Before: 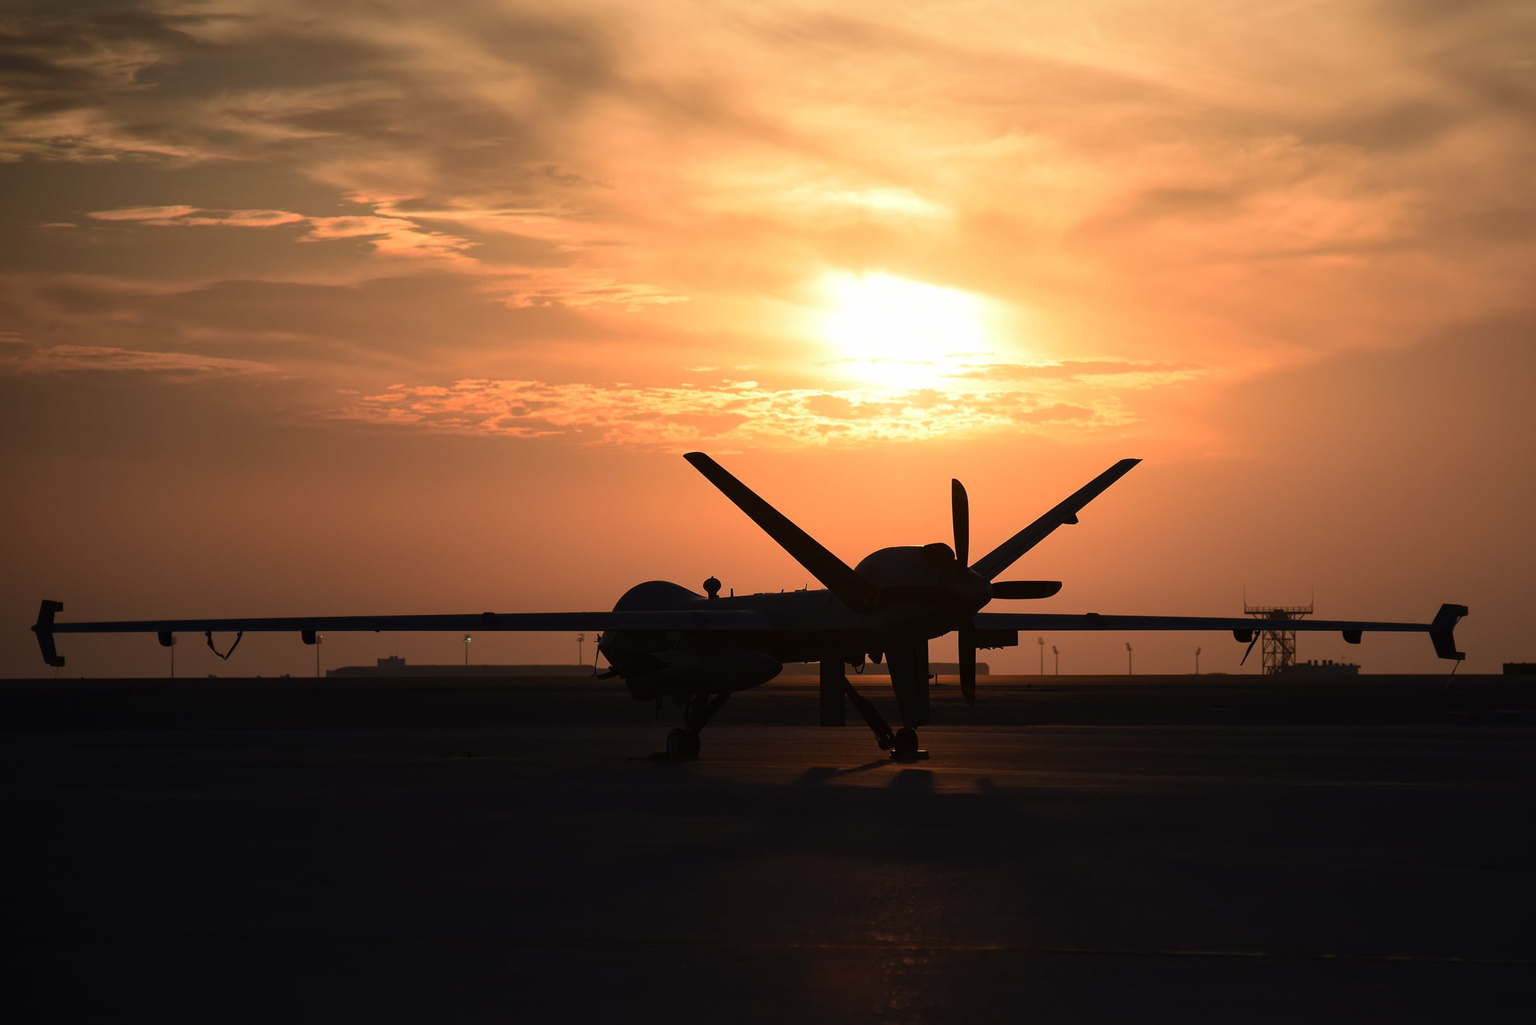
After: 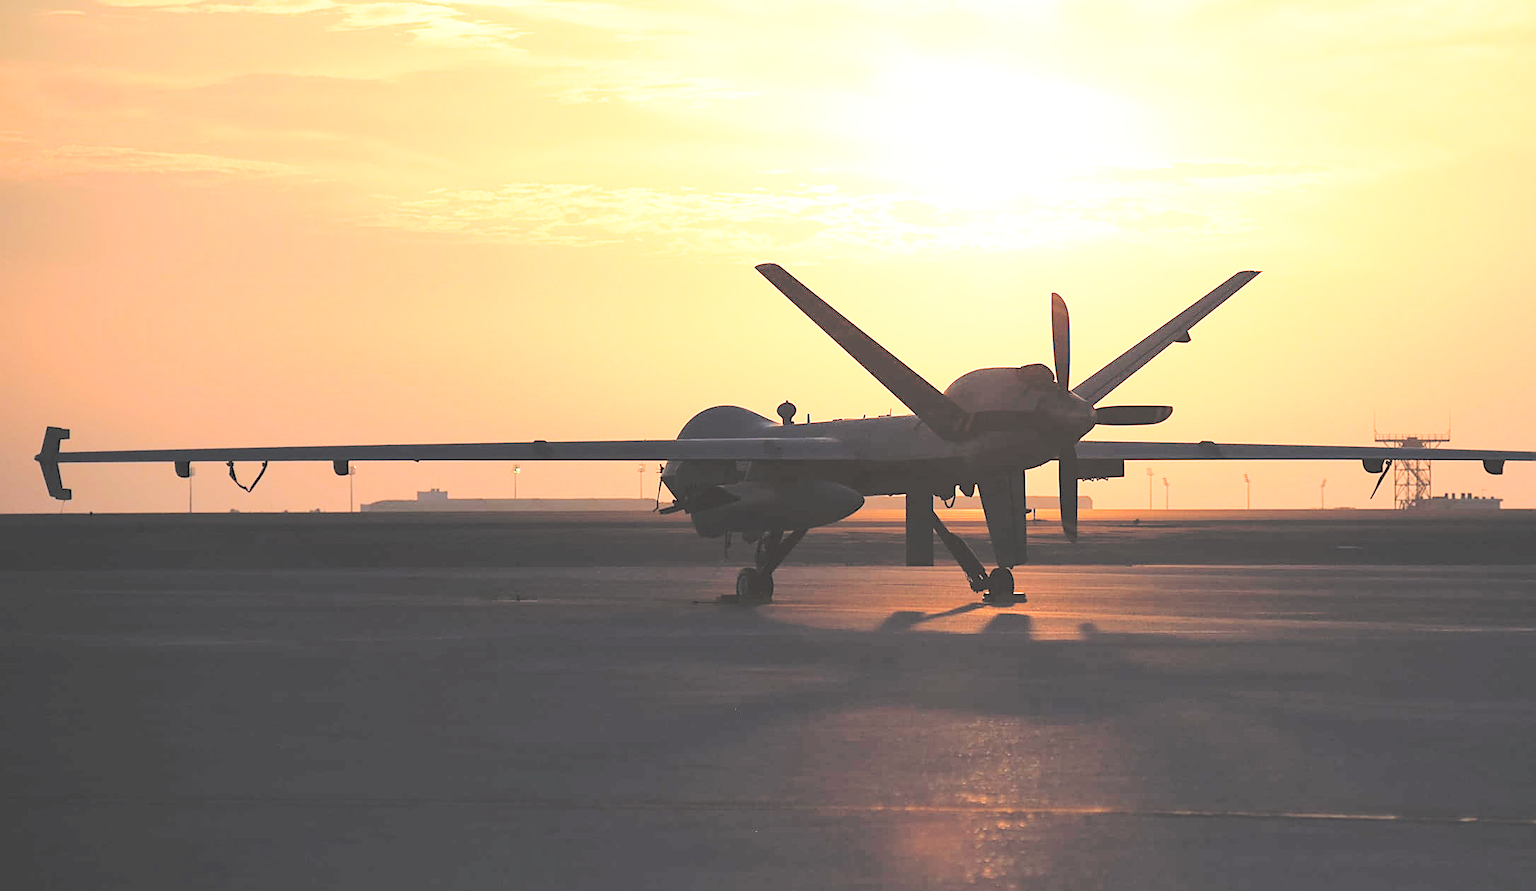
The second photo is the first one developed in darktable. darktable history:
crop: top 20.916%, right 9.437%, bottom 0.316%
exposure: black level correction 0, exposure 0.7 EV, compensate exposure bias true, compensate highlight preservation false
sharpen: on, module defaults
contrast brightness saturation: brightness 1
base curve: curves: ch0 [(0, 0) (0.012, 0.01) (0.073, 0.168) (0.31, 0.711) (0.645, 0.957) (1, 1)], preserve colors none
white balance: red 0.988, blue 1.017
